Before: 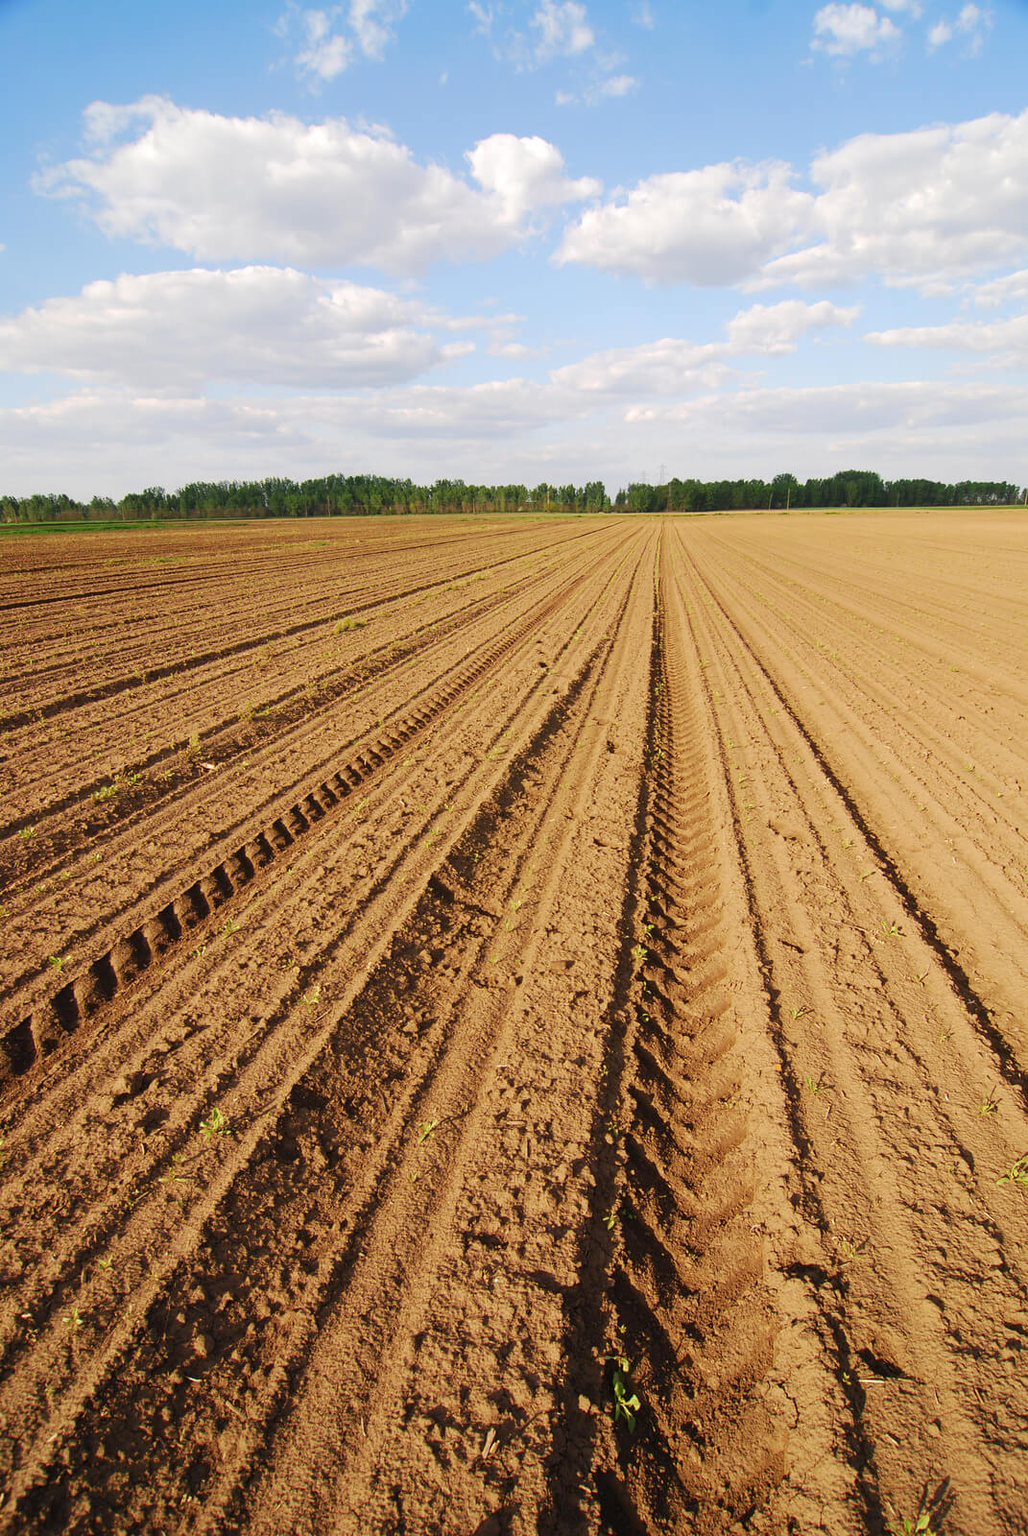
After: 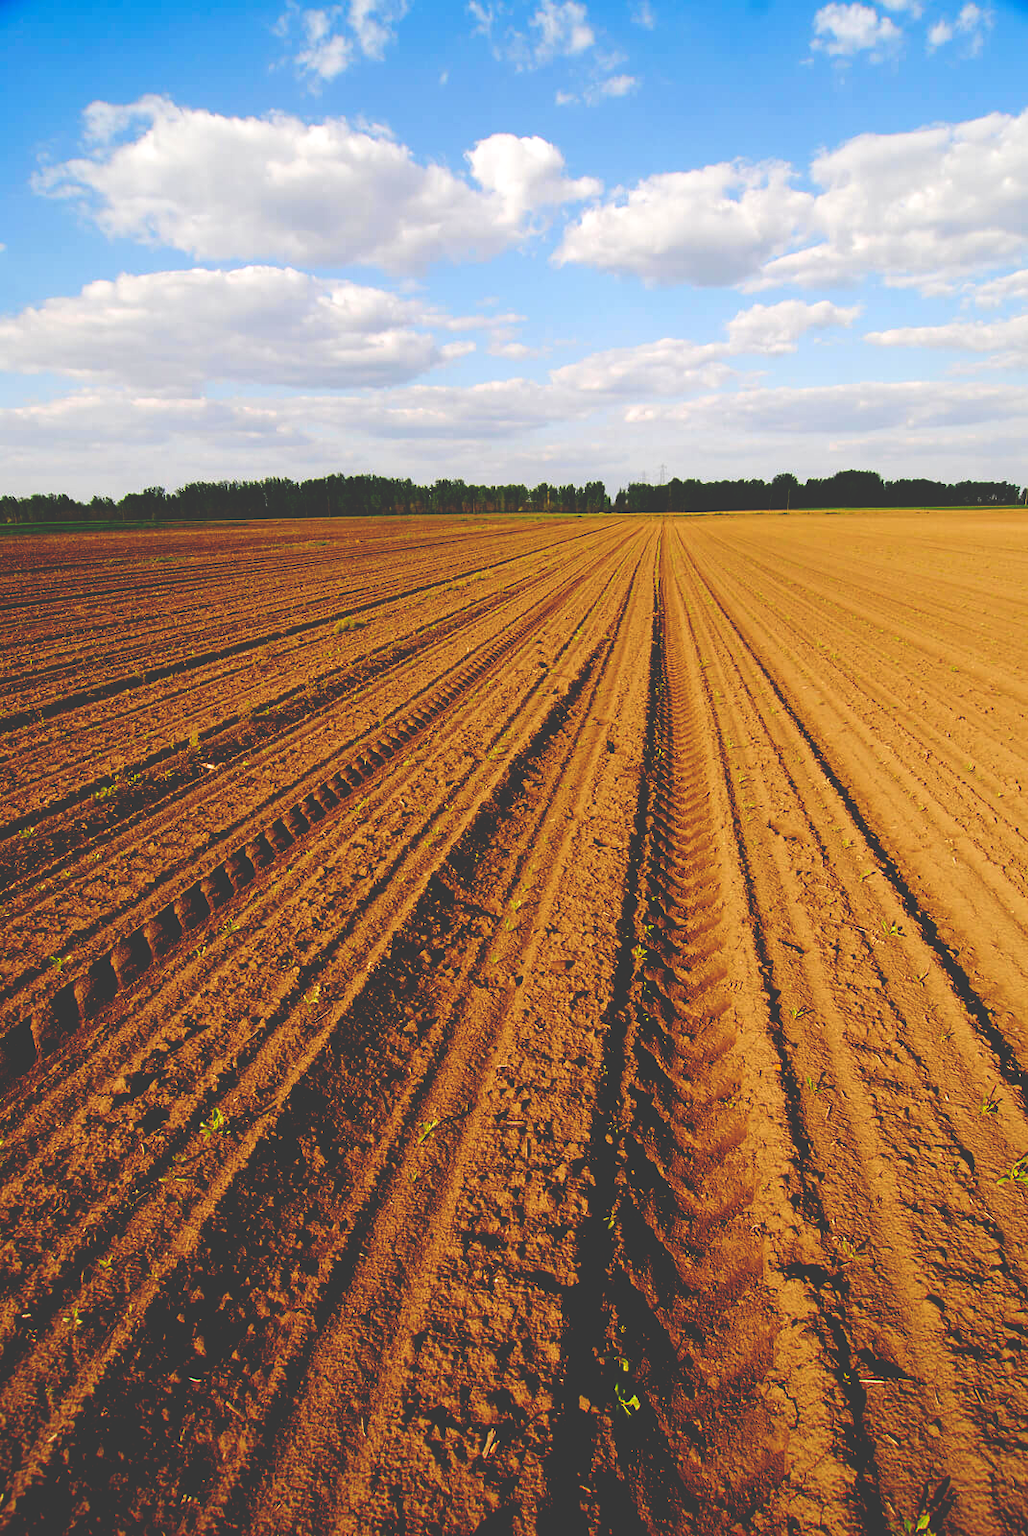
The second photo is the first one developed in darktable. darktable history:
base curve: curves: ch0 [(0, 0.036) (0.083, 0.04) (0.804, 1)], preserve colors none
color balance rgb: contrast -10%
